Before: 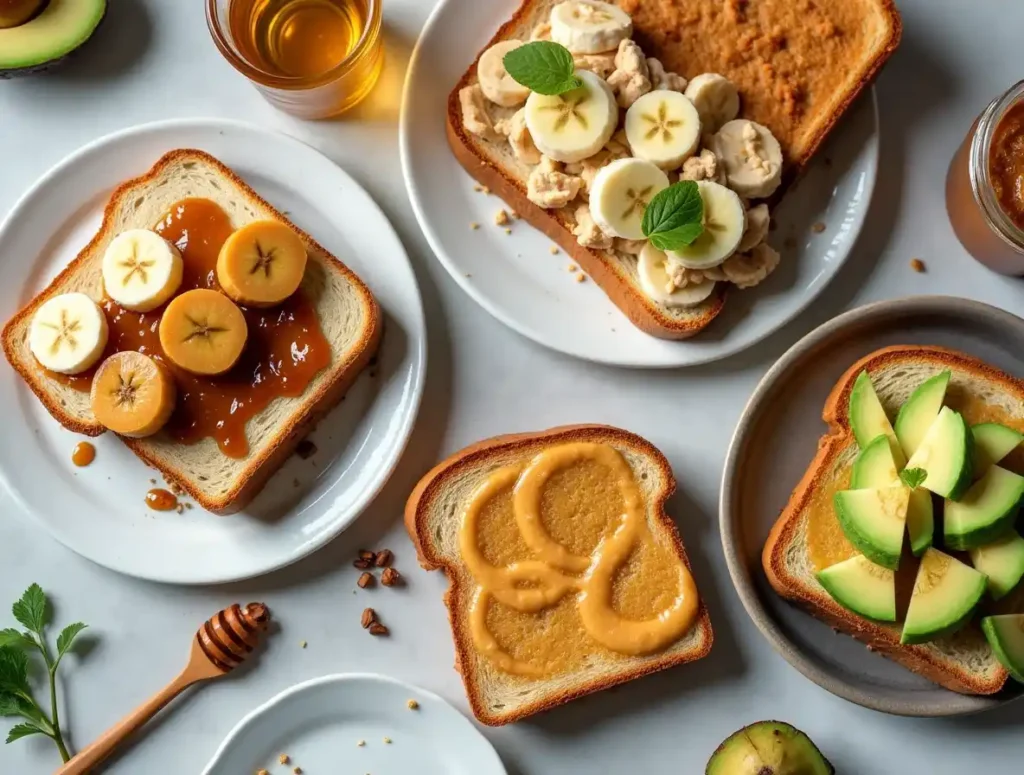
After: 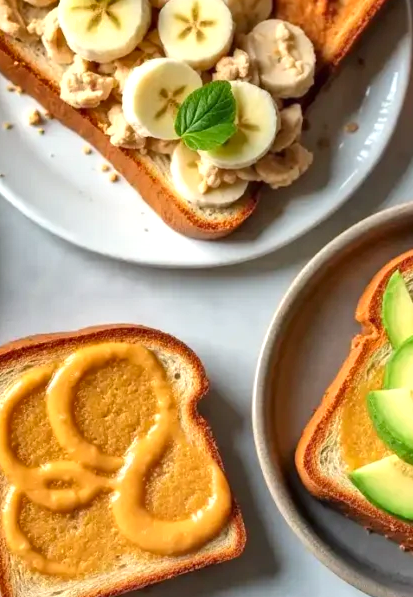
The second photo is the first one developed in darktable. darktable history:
tone equalizer: -8 EV 0.993 EV, -7 EV 0.995 EV, -6 EV 1.02 EV, -5 EV 1.03 EV, -4 EV 1 EV, -3 EV 0.73 EV, -2 EV 0.473 EV, -1 EV 0.236 EV, smoothing diameter 2.17%, edges refinement/feathering 23.32, mask exposure compensation -1.57 EV, filter diffusion 5
crop: left 45.695%, top 12.933%, right 13.947%, bottom 9.973%
shadows and highlights: highlights color adjustment 38.98%, soften with gaussian
